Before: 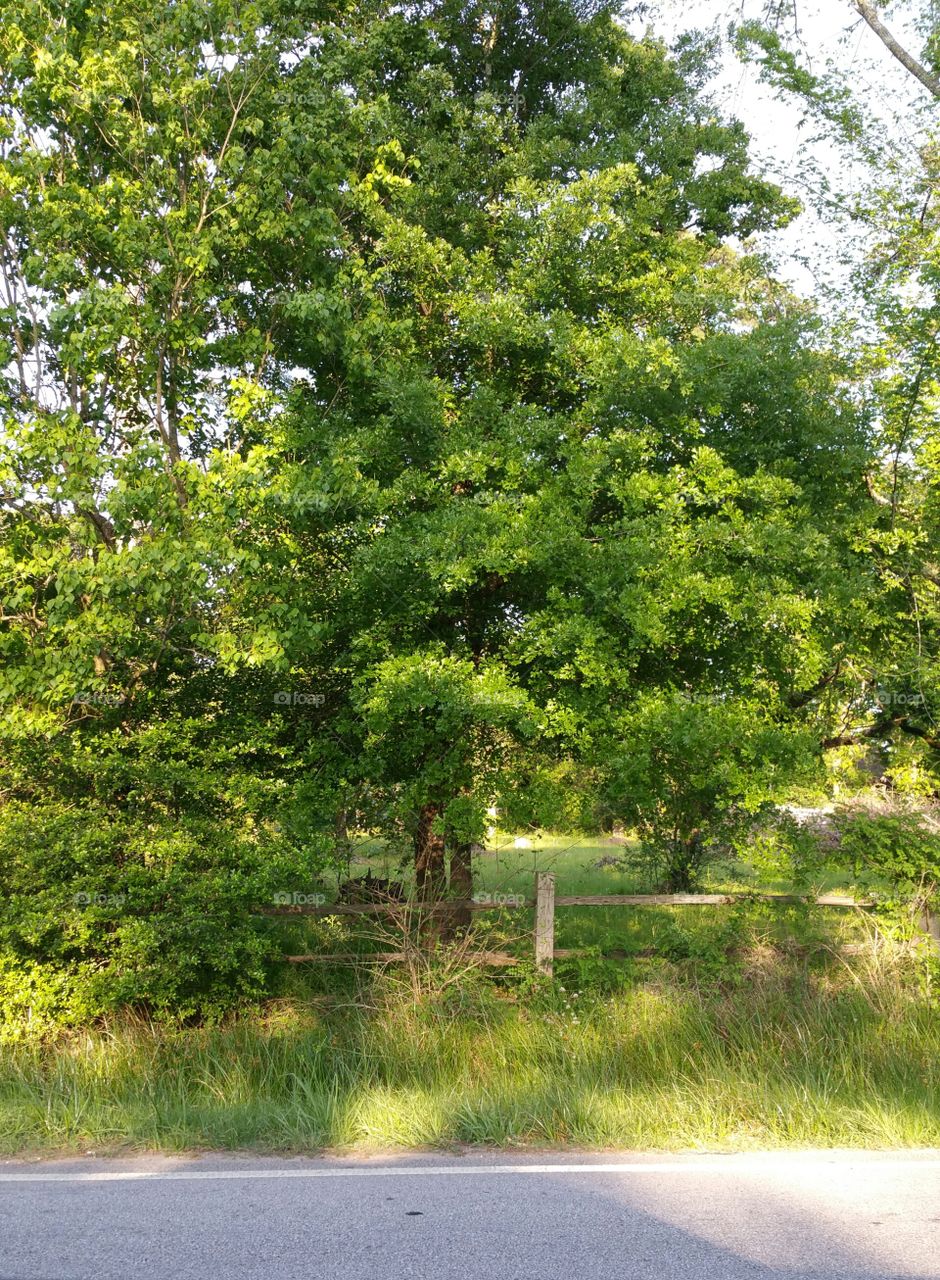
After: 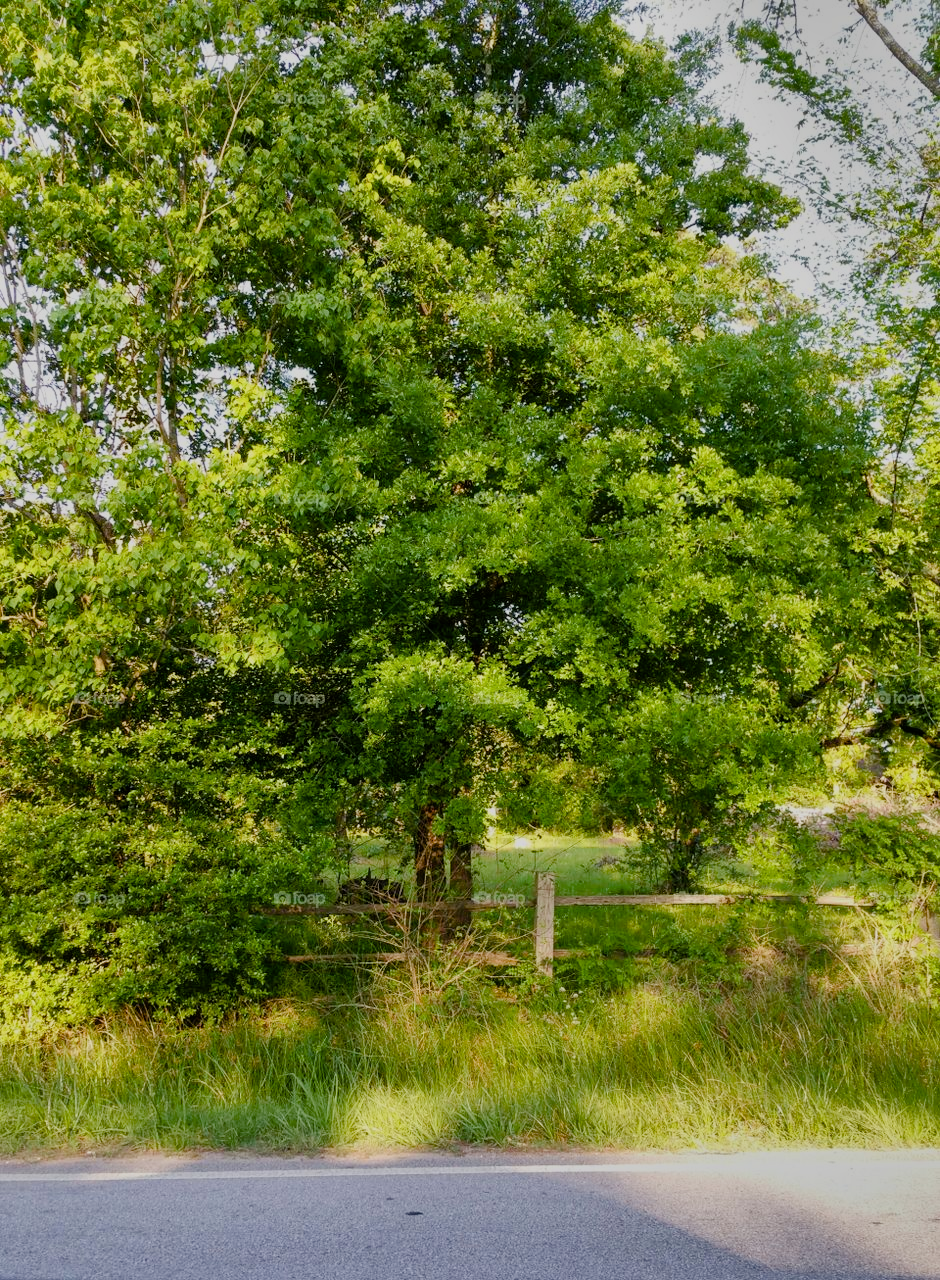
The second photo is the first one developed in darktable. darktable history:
color balance rgb: perceptual saturation grading › global saturation 20%, perceptual saturation grading › highlights -25%, perceptual saturation grading › shadows 50%
shadows and highlights: shadows 20.91, highlights -82.73, soften with gaussian
filmic rgb: black relative exposure -7.65 EV, white relative exposure 4.56 EV, hardness 3.61, color science v6 (2022)
